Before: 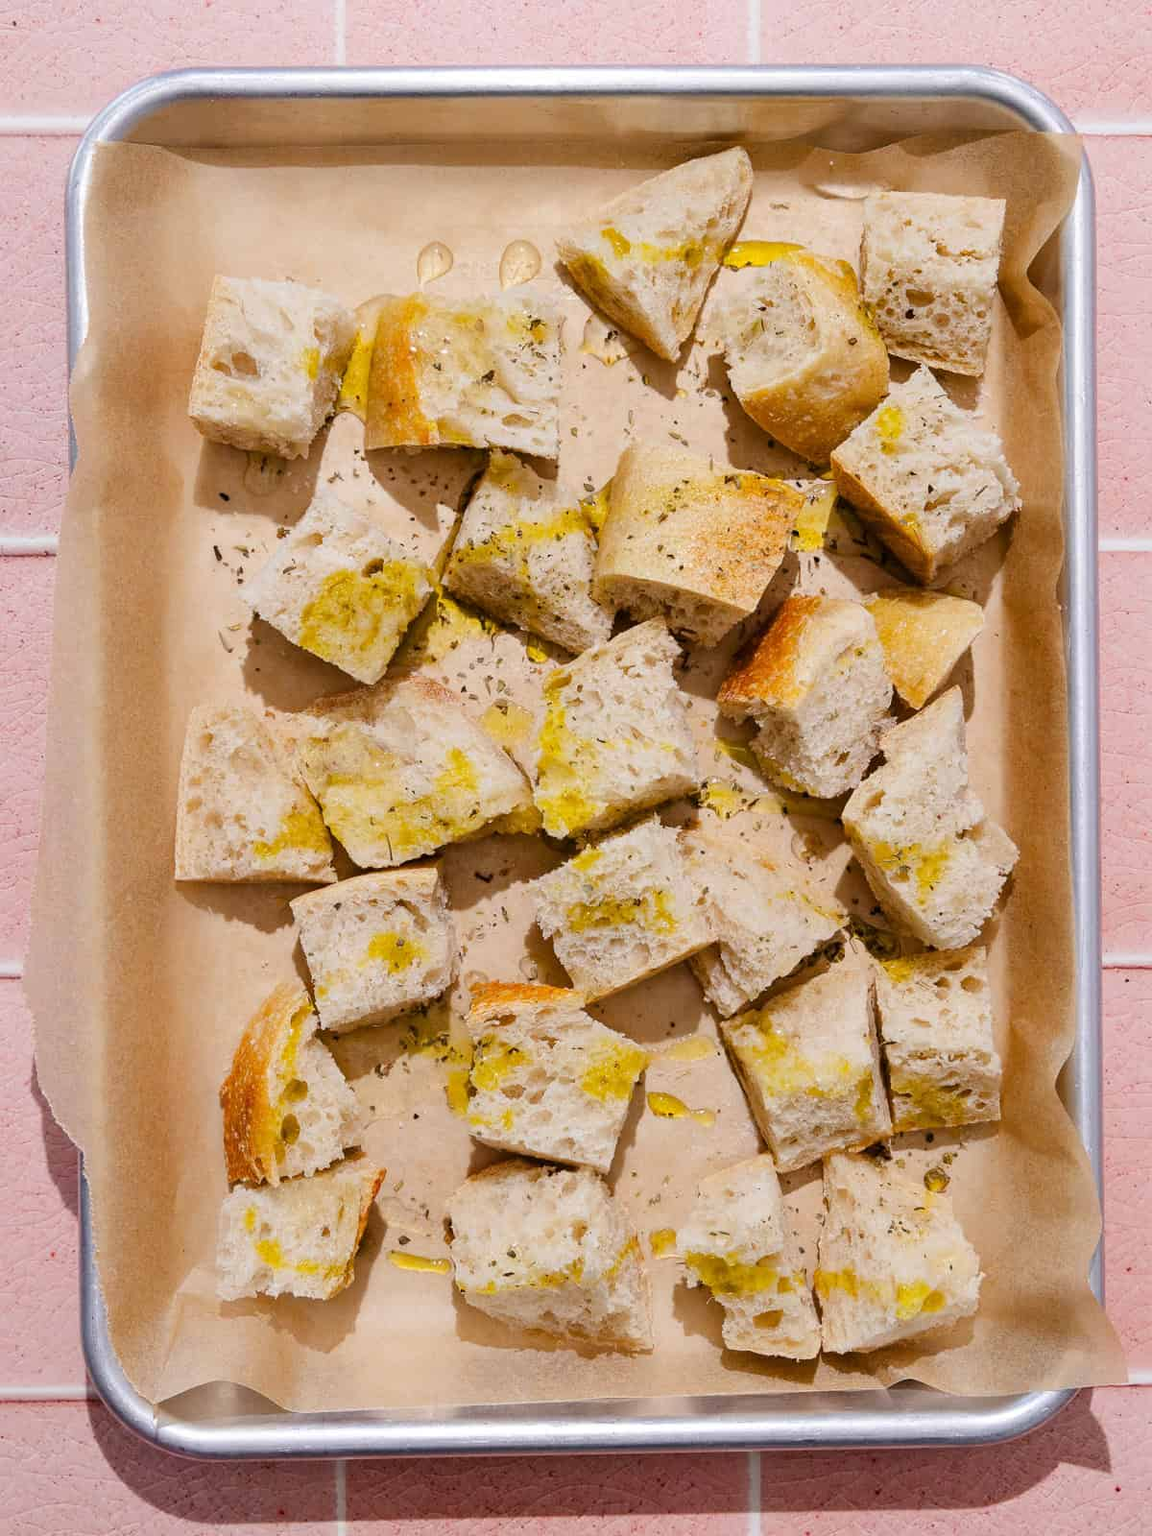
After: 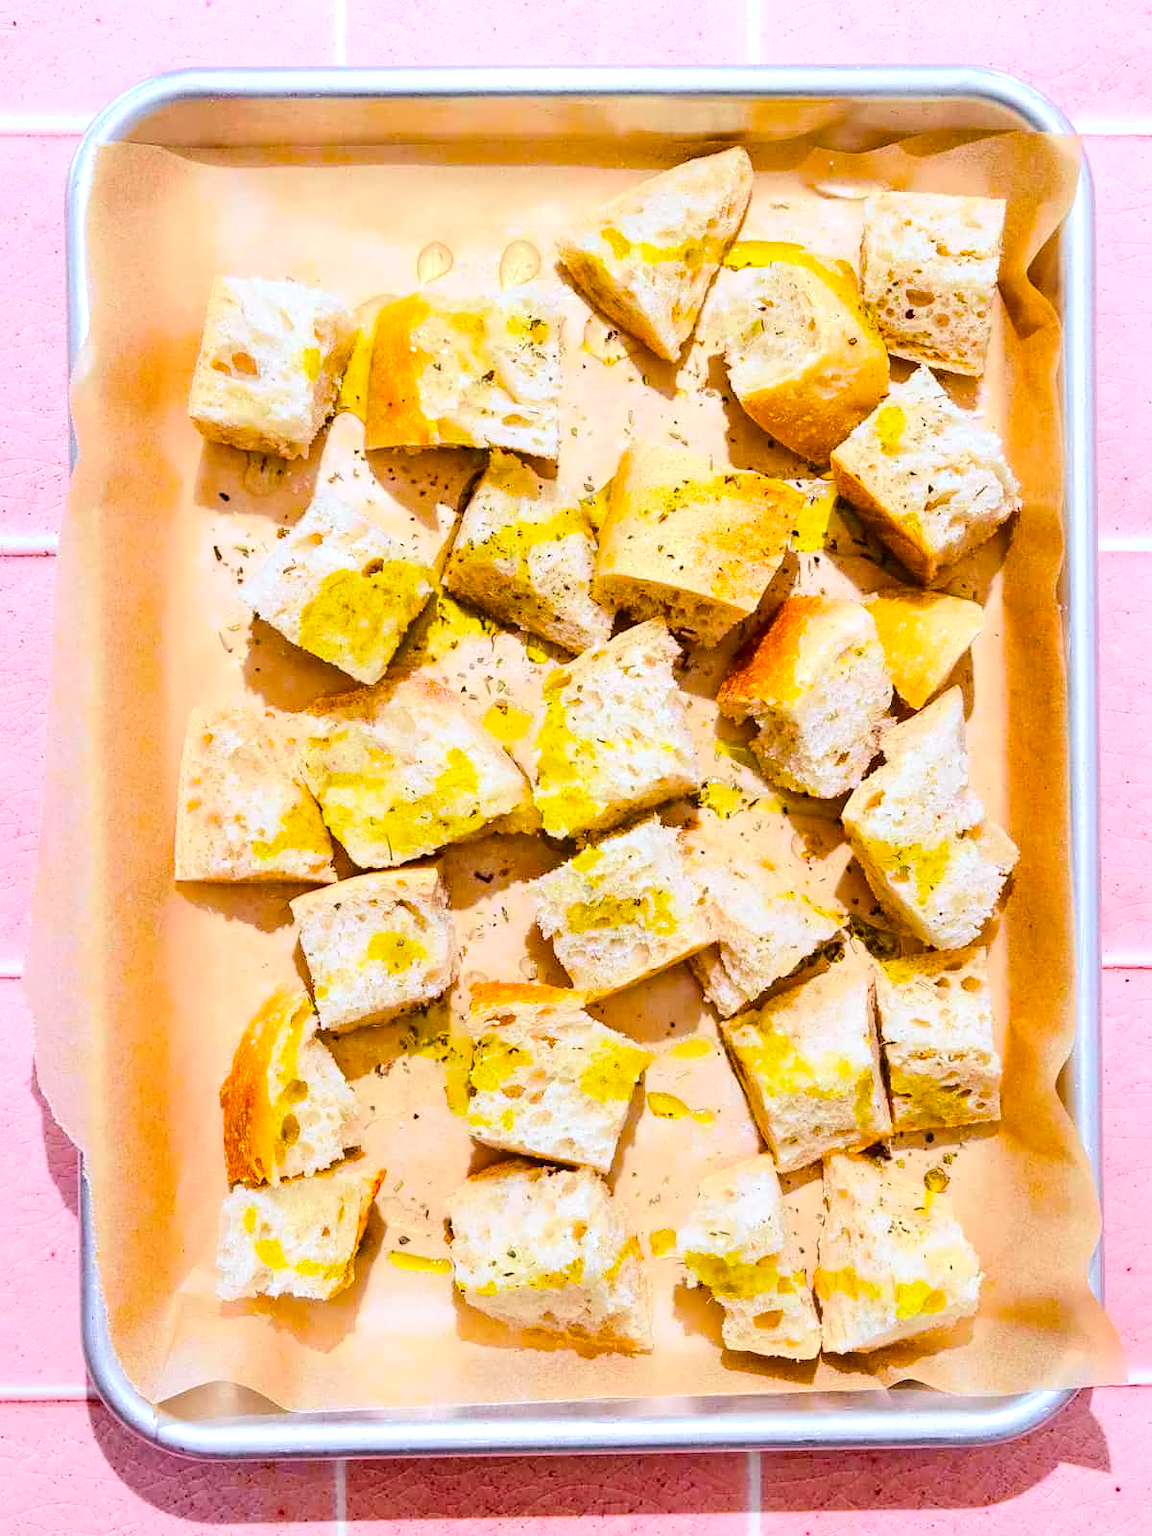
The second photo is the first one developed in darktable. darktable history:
exposure: exposure 1 EV, compensate highlight preservation false
contrast equalizer: y [[0.5 ×4, 0.524, 0.59], [0.5 ×6], [0.5 ×6], [0, 0, 0, 0.01, 0.045, 0.012], [0, 0, 0, 0.044, 0.195, 0.131]]
white balance: red 0.924, blue 1.095
color balance rgb: perceptual saturation grading › global saturation 25%, global vibrance 20%
tone curve: curves: ch0 [(0, 0.018) (0.036, 0.038) (0.15, 0.131) (0.27, 0.247) (0.528, 0.554) (0.761, 0.761) (1, 0.919)]; ch1 [(0, 0) (0.179, 0.173) (0.322, 0.32) (0.429, 0.431) (0.502, 0.5) (0.519, 0.522) (0.562, 0.588) (0.625, 0.67) (0.711, 0.745) (1, 1)]; ch2 [(0, 0) (0.29, 0.295) (0.404, 0.436) (0.497, 0.499) (0.521, 0.523) (0.561, 0.605) (0.657, 0.655) (0.712, 0.764) (1, 1)], color space Lab, independent channels, preserve colors none
